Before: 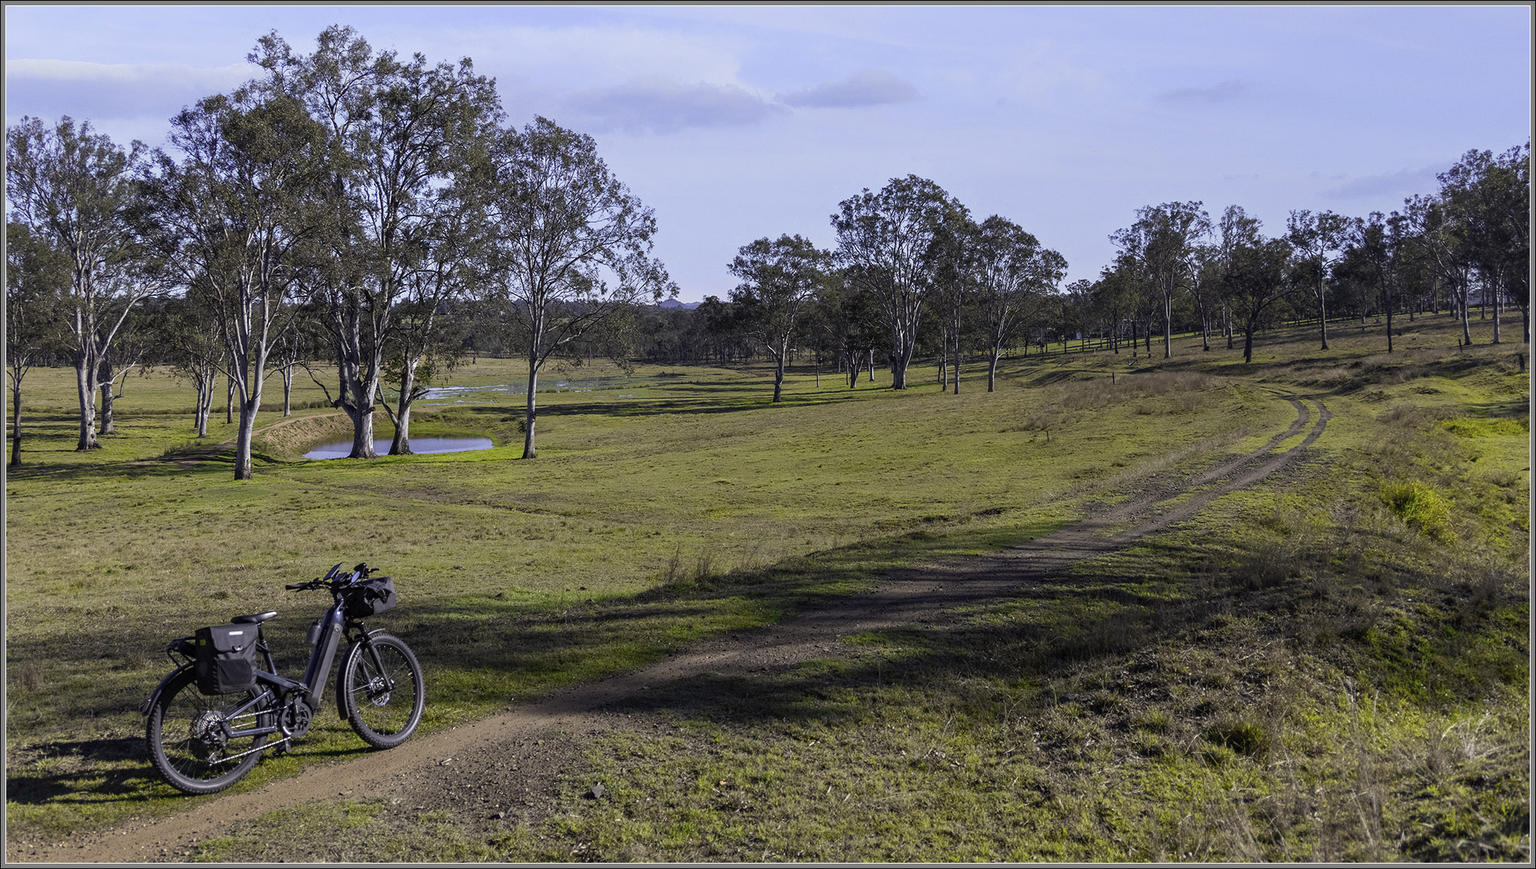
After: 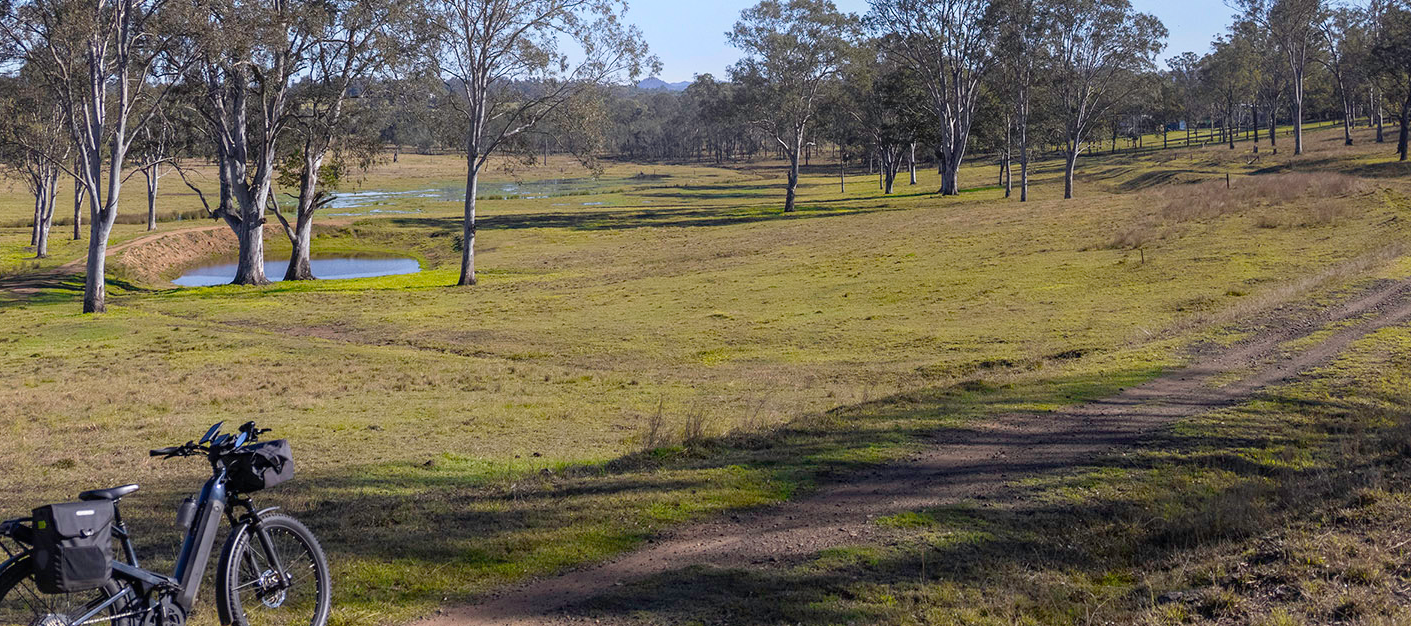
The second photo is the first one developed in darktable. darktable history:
crop: left 11.123%, top 27.61%, right 18.3%, bottom 17.034%
bloom: on, module defaults
